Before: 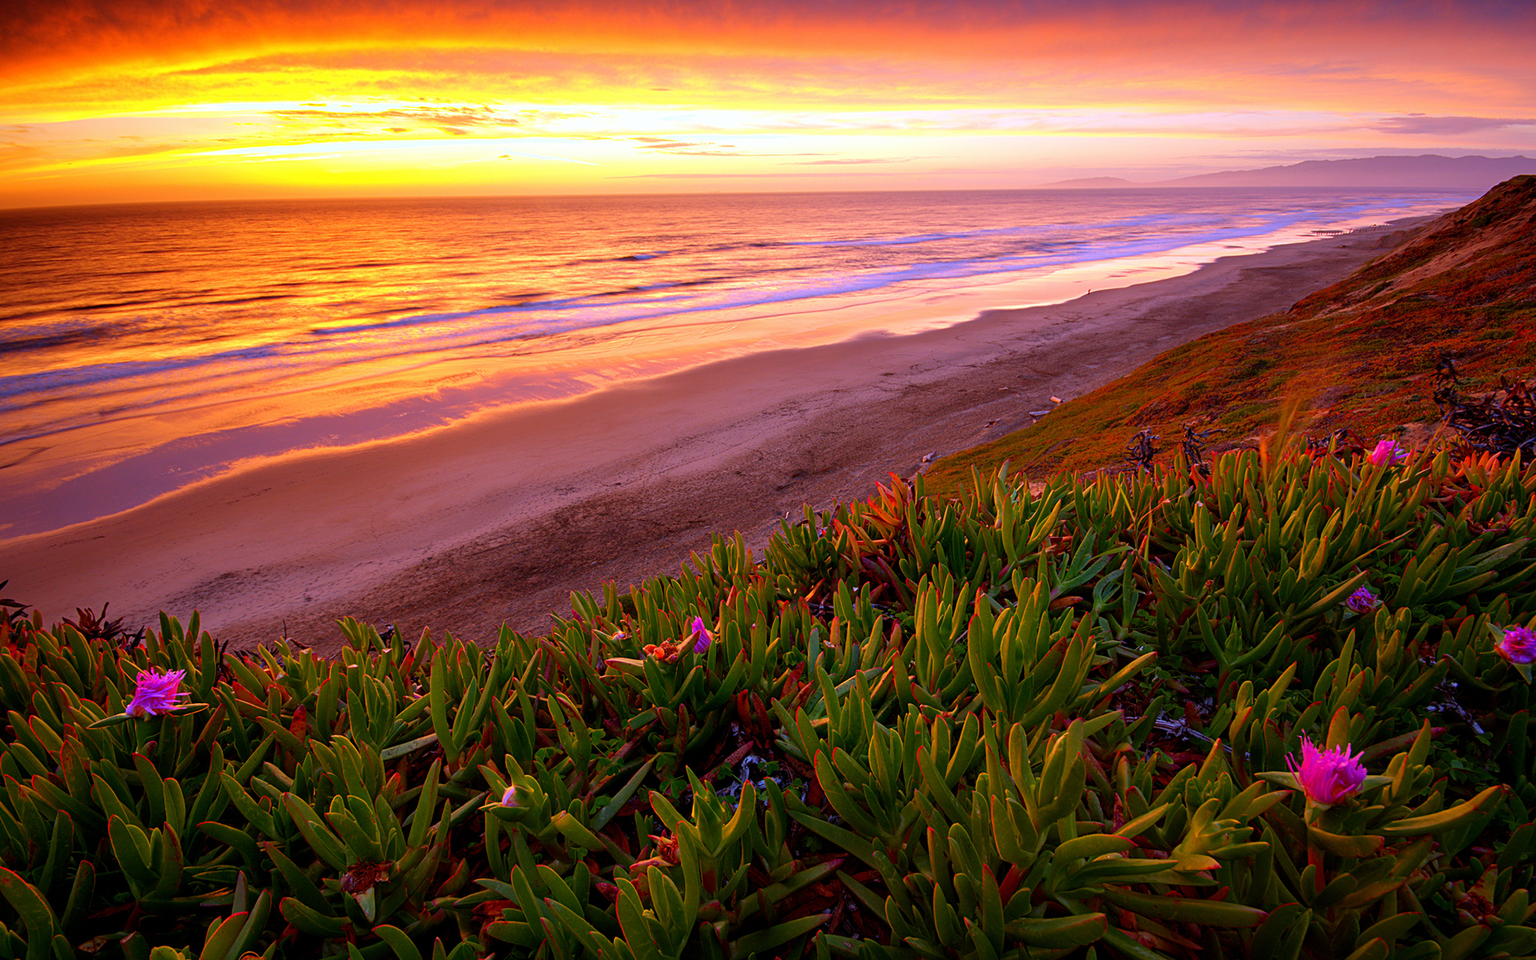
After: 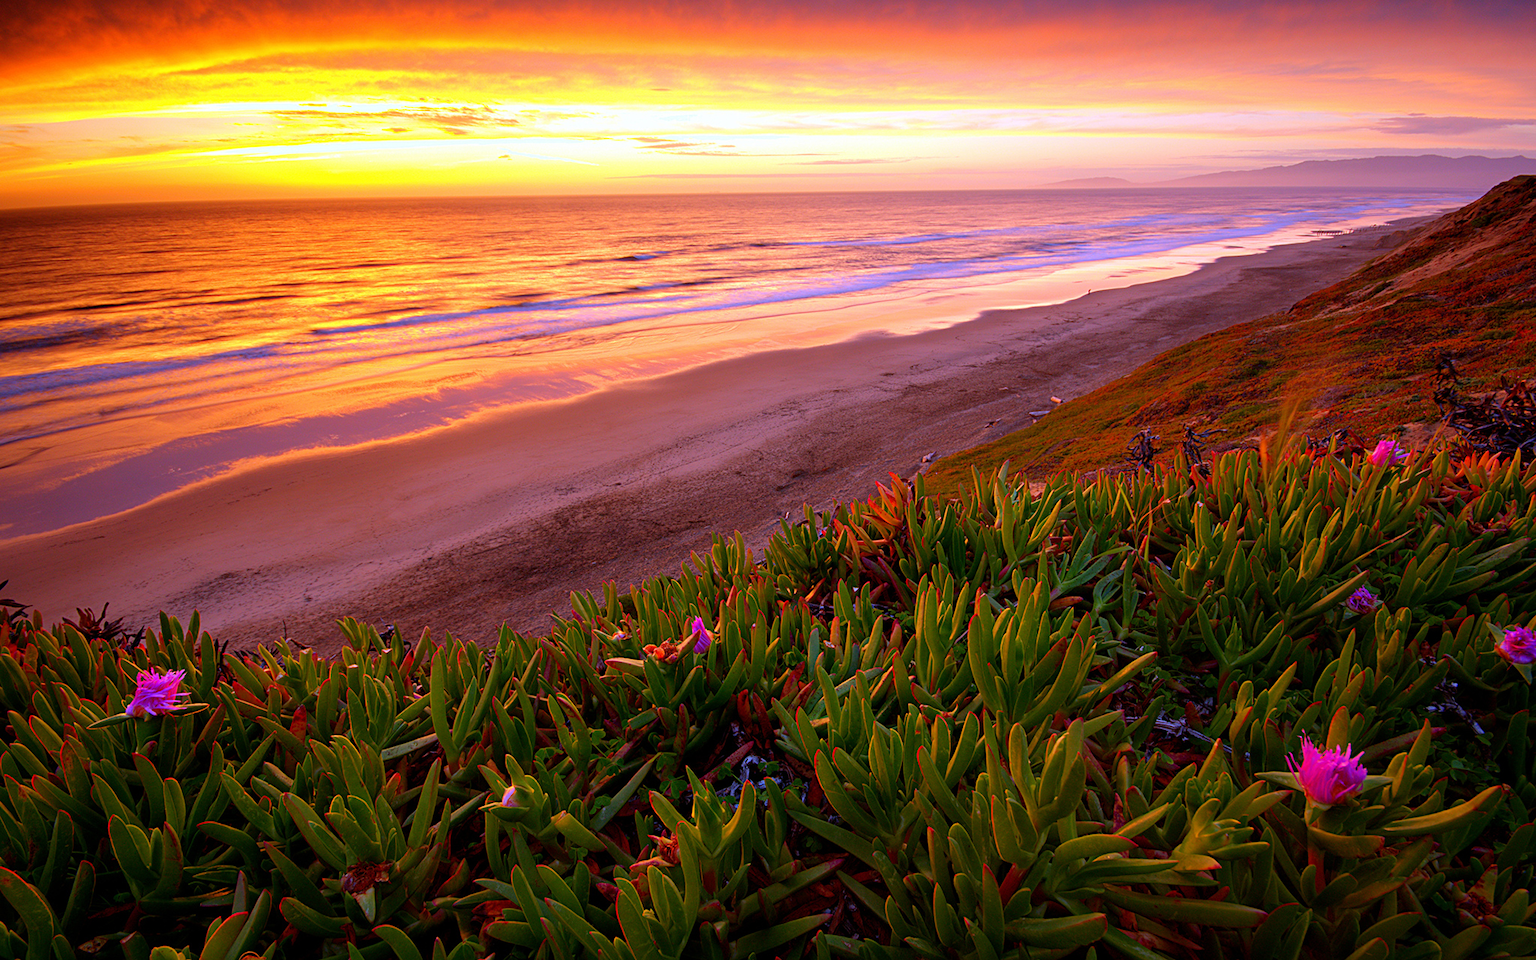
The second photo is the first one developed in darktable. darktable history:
color correction: highlights b* 0.033
